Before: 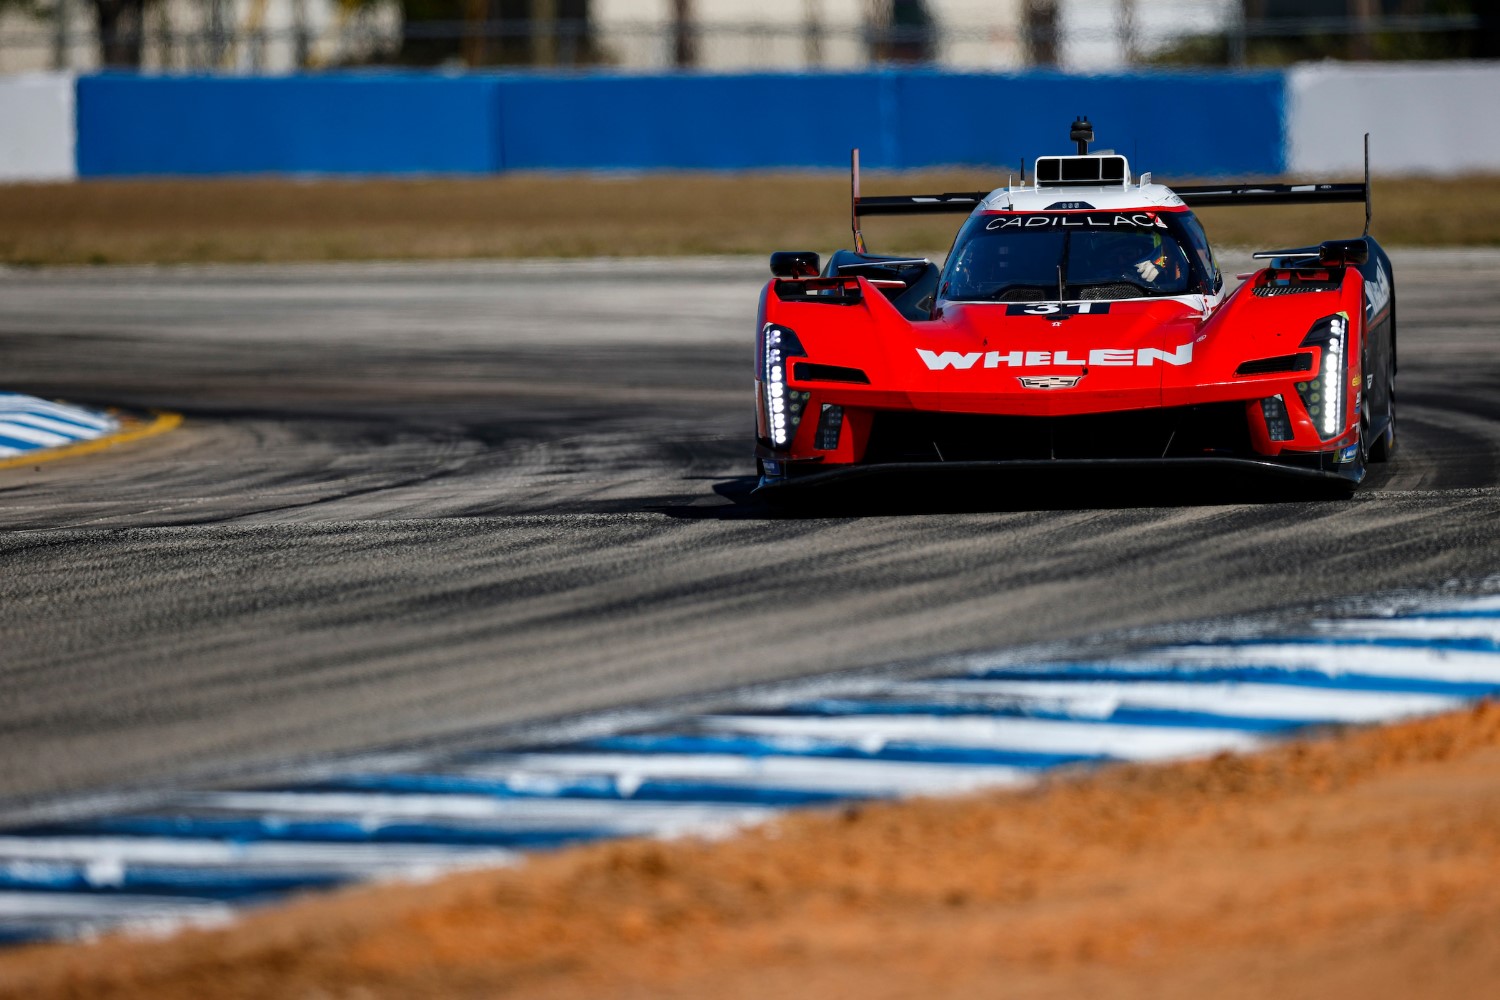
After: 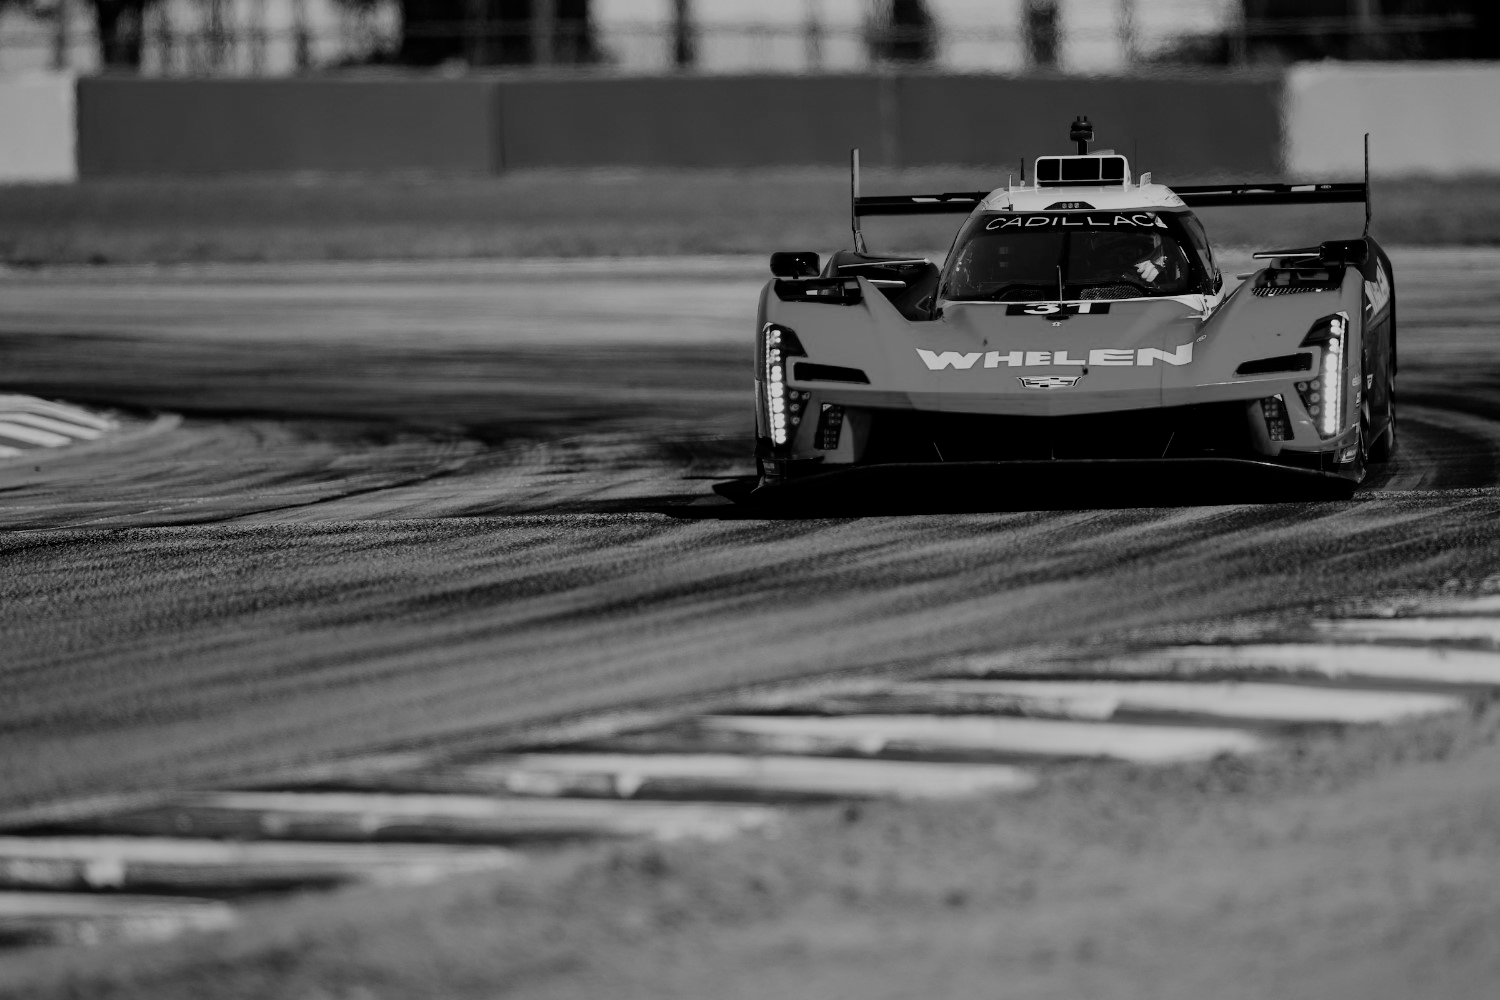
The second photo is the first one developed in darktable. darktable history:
monochrome: a 73.58, b 64.21
filmic rgb: black relative exposure -7.65 EV, white relative exposure 4.56 EV, hardness 3.61
